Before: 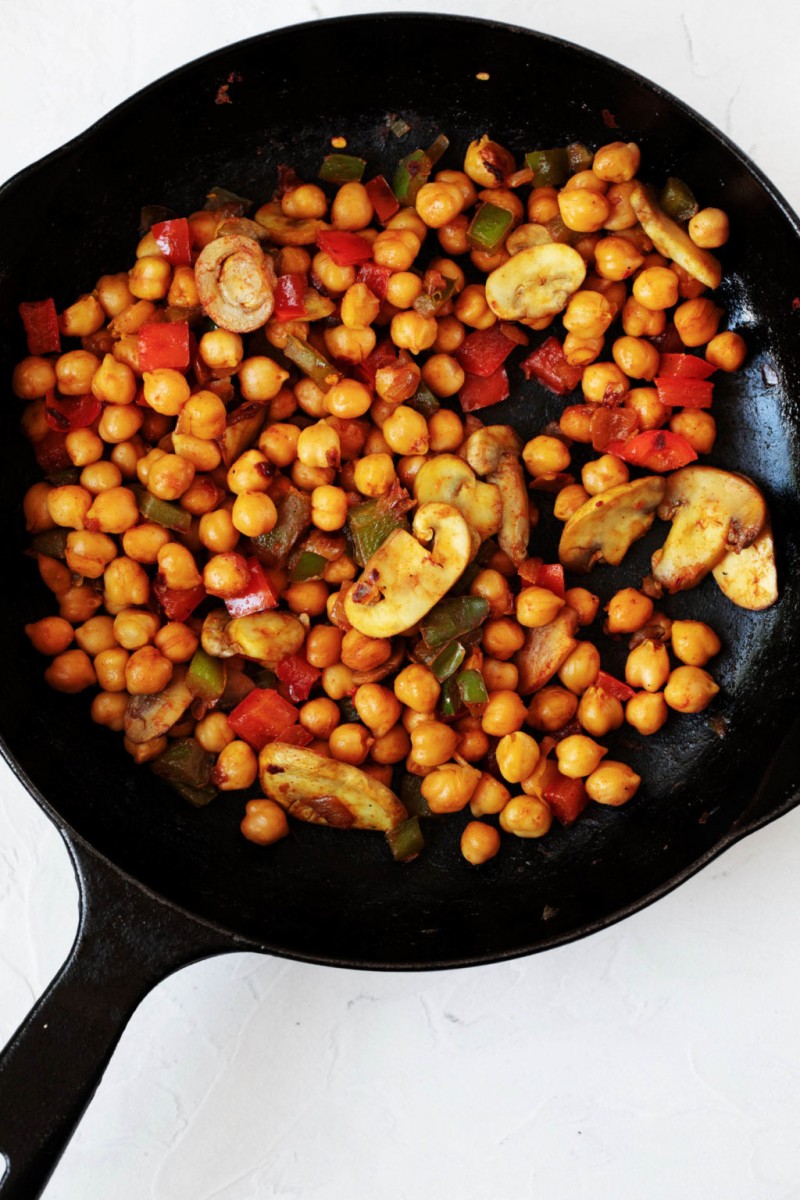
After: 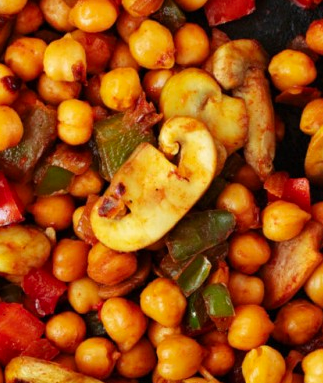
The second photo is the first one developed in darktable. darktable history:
color correction: saturation 1.11
crop: left 31.751%, top 32.172%, right 27.8%, bottom 35.83%
